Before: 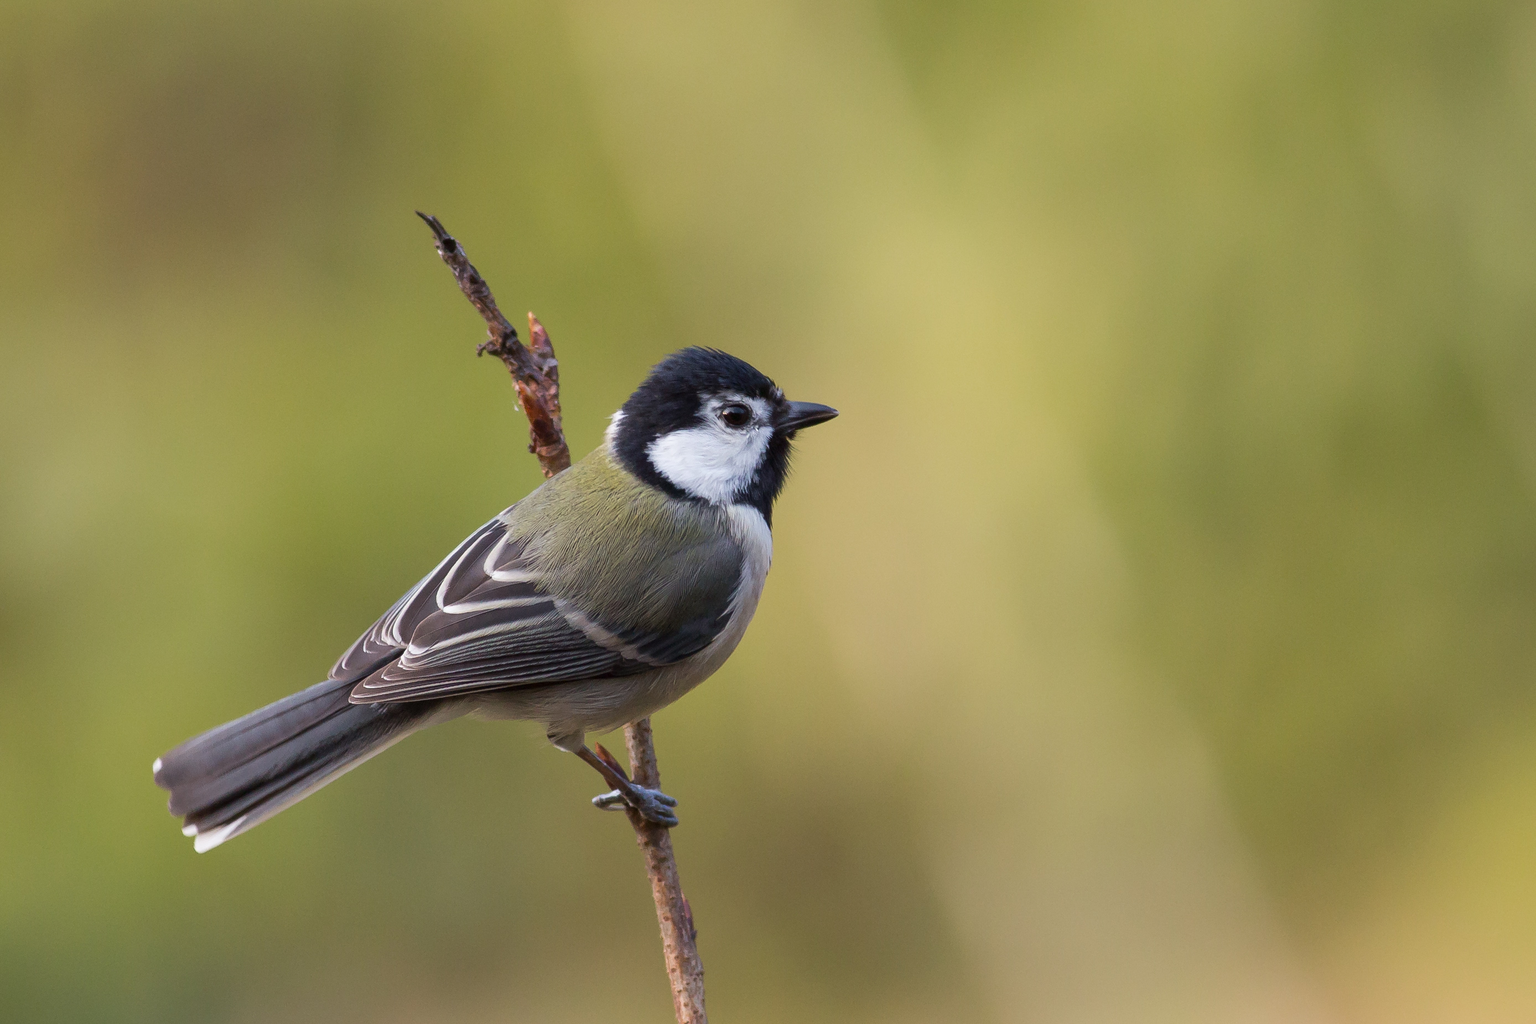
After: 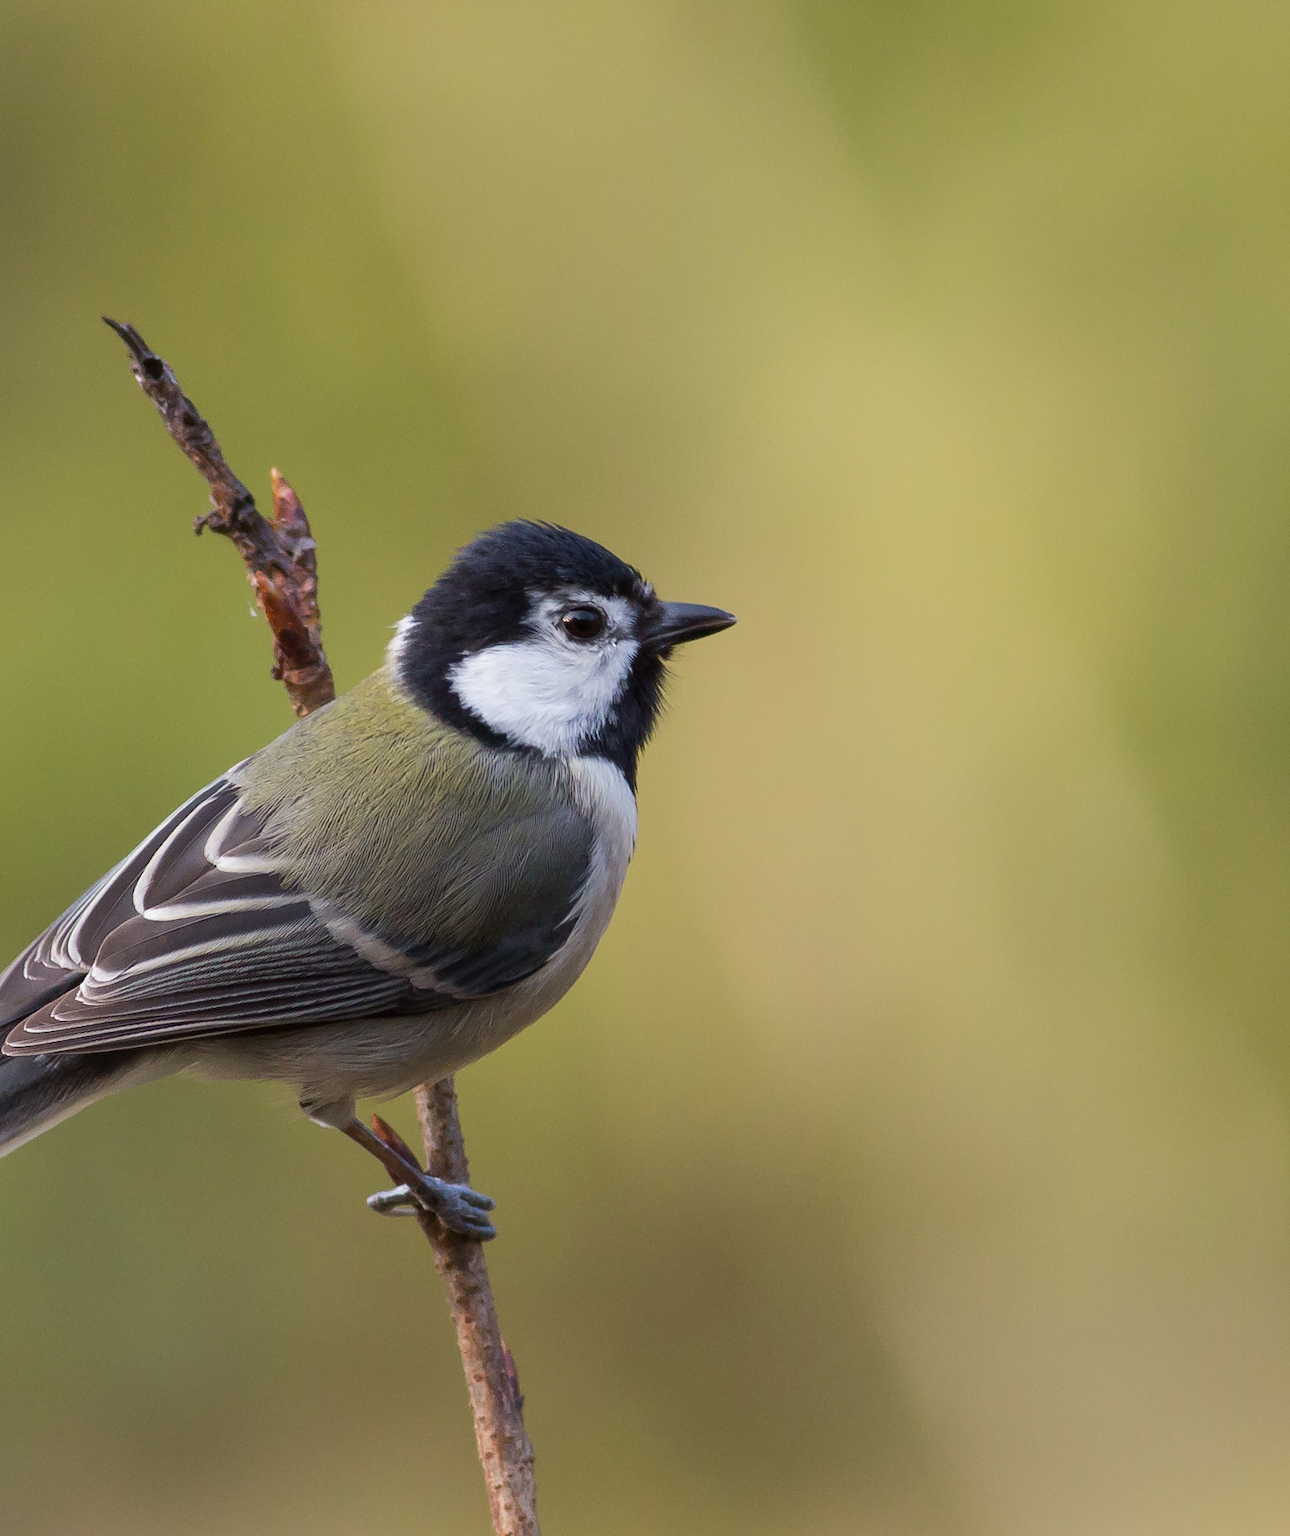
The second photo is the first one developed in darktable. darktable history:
crop and rotate: left 22.676%, right 21.307%
exposure: exposure -0.058 EV, compensate highlight preservation false
